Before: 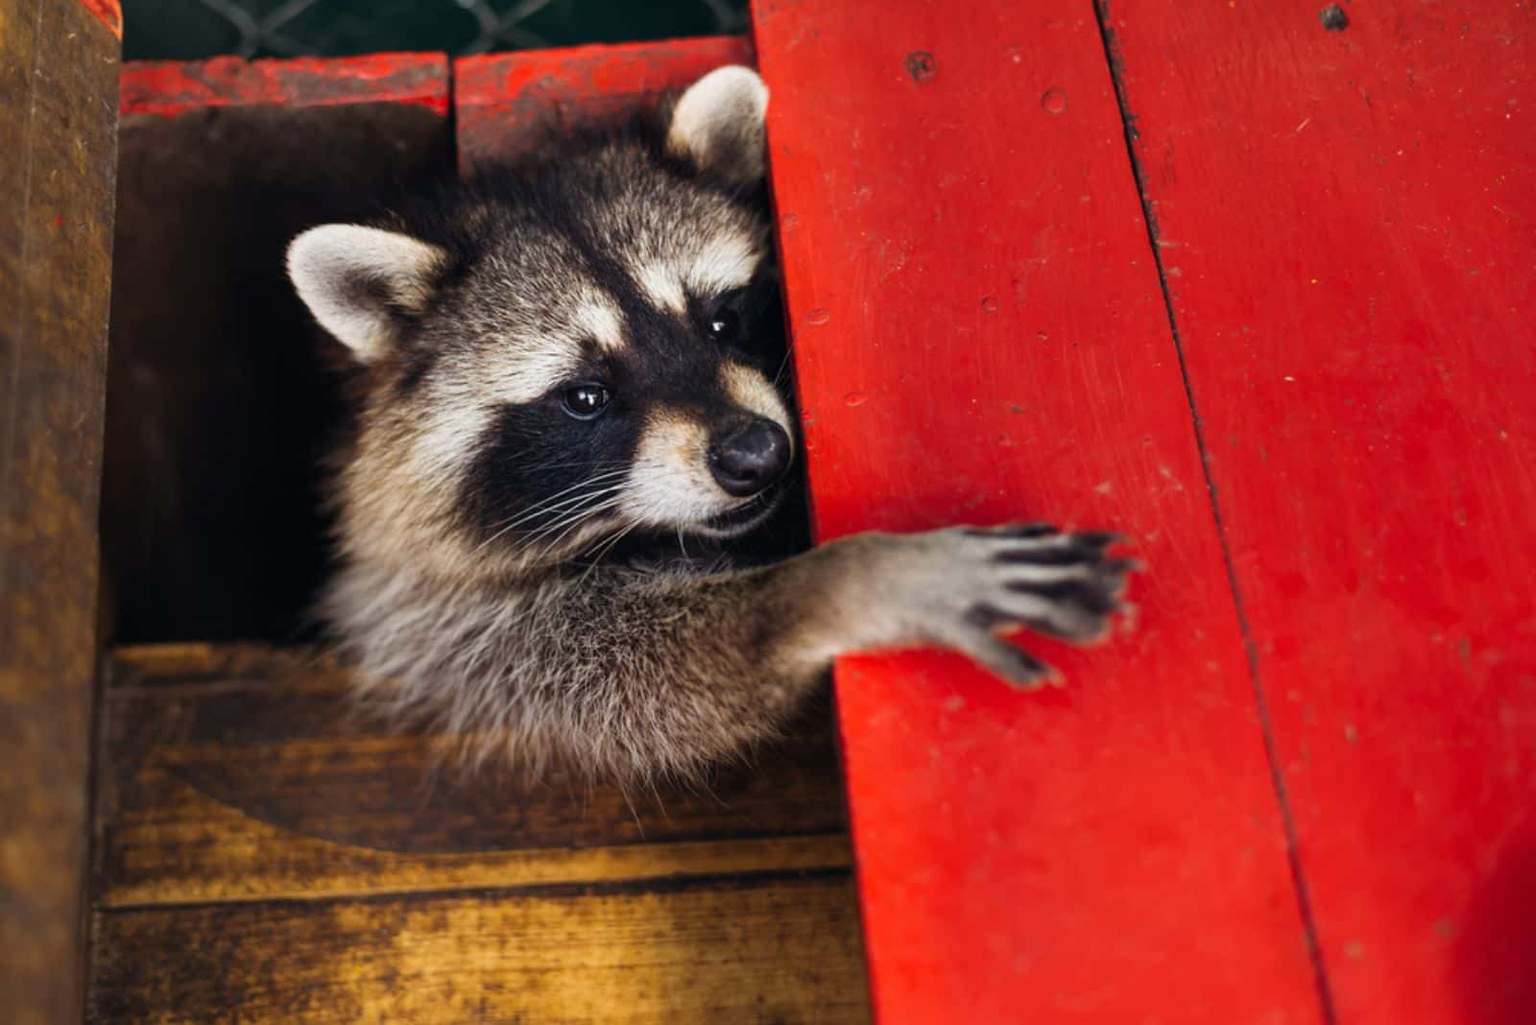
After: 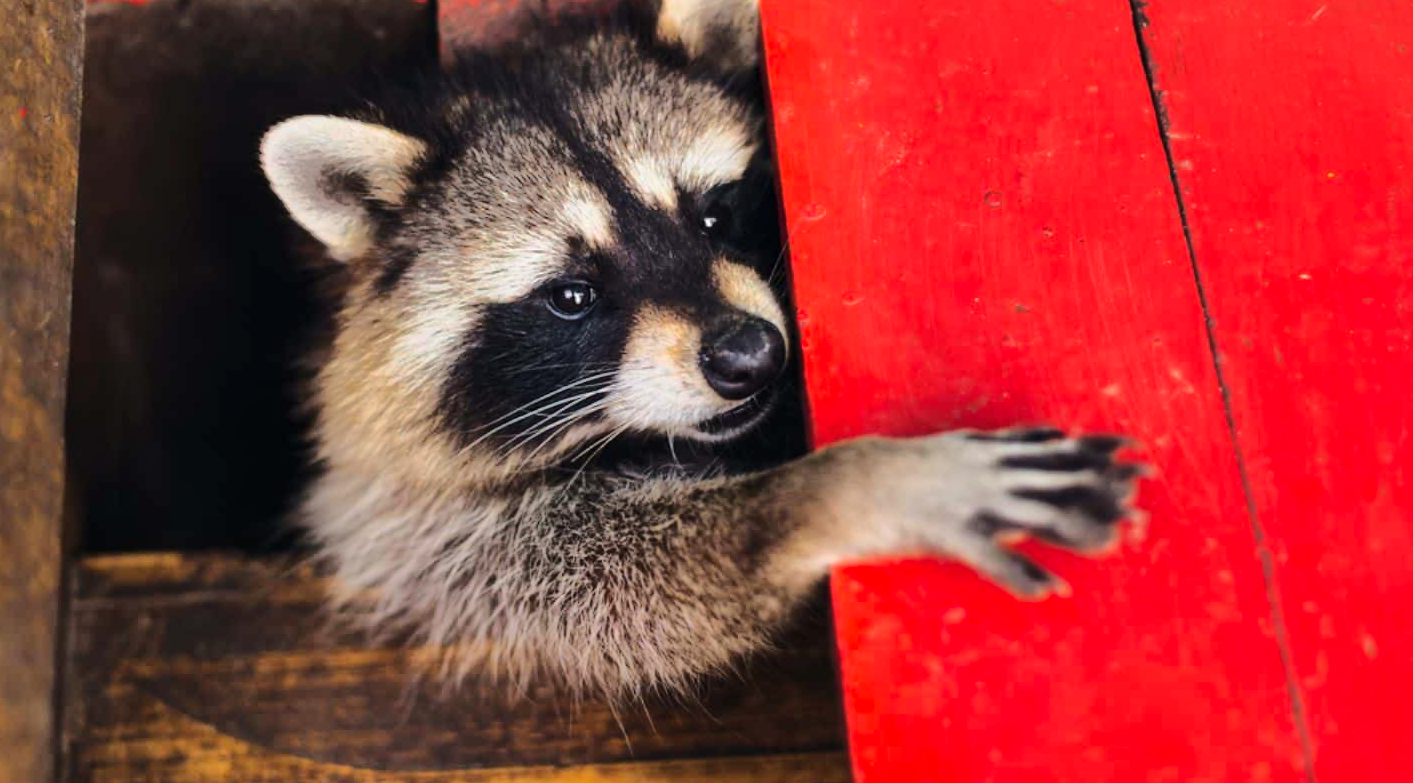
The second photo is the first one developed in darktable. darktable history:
crop and rotate: left 2.406%, top 11.137%, right 9.258%, bottom 15.495%
base curve: curves: ch0 [(0, 0) (0.028, 0.03) (0.121, 0.232) (0.46, 0.748) (0.859, 0.968) (1, 1)]
shadows and highlights: shadows 25.74, highlights -69.09
